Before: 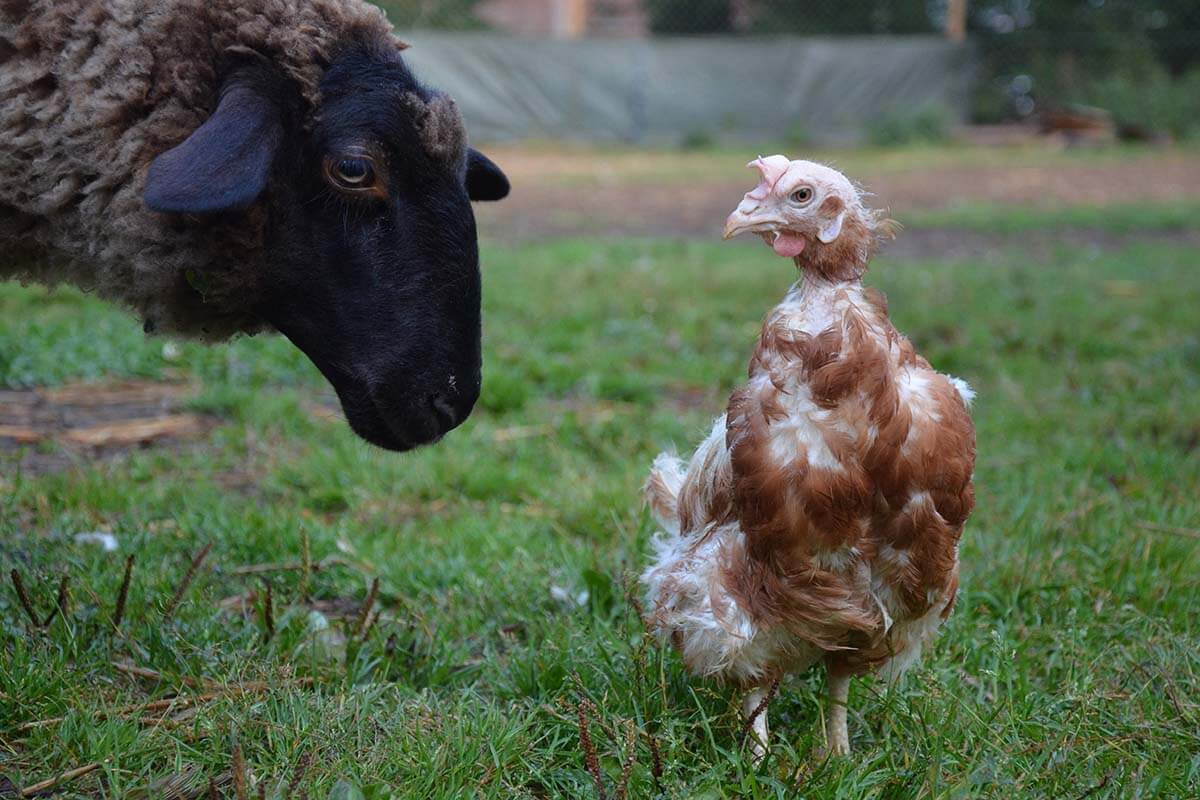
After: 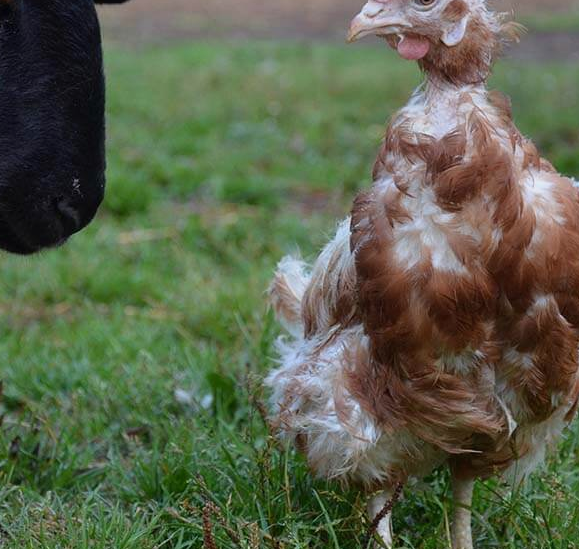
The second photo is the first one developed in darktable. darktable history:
crop: left 31.379%, top 24.658%, right 20.326%, bottom 6.628%
exposure: exposure -0.177 EV, compensate highlight preservation false
